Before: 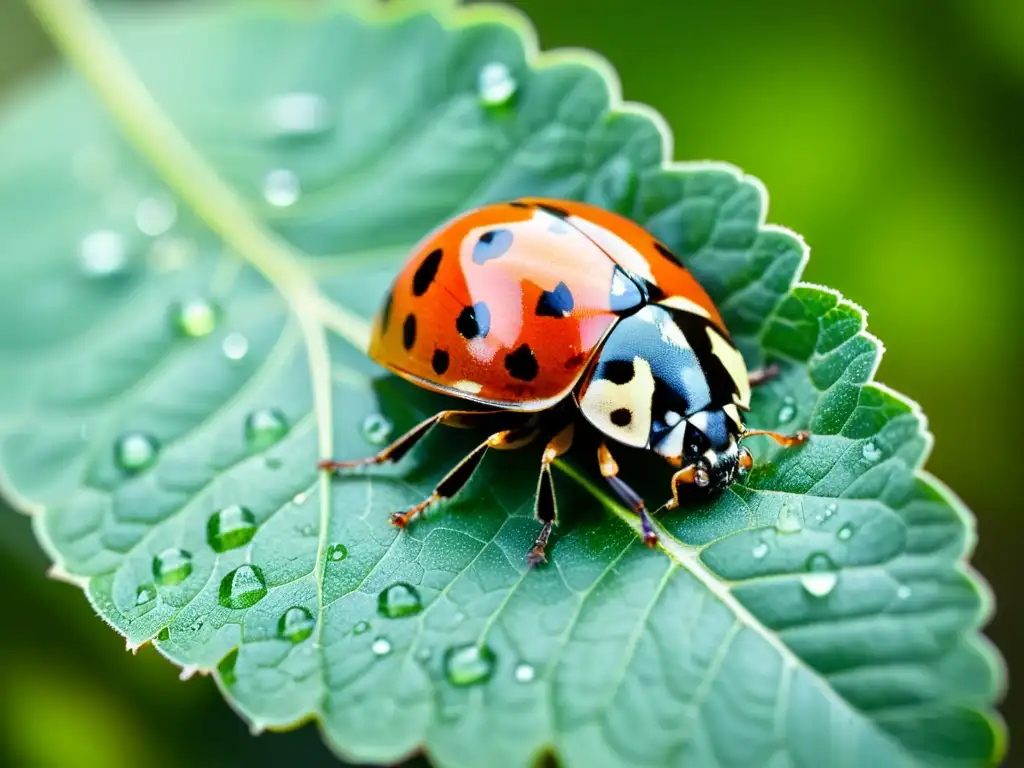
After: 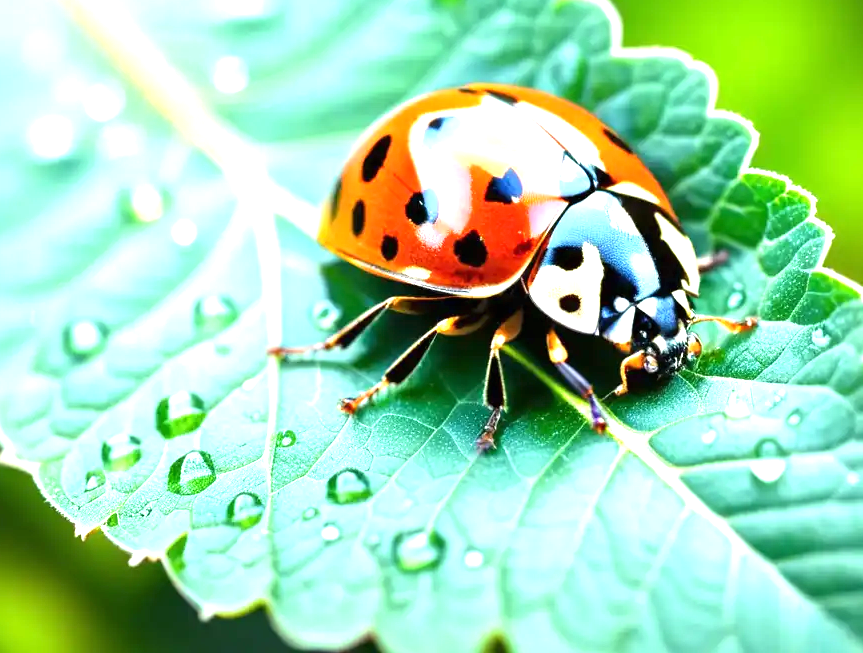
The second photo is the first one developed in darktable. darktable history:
exposure: black level correction 0, exposure 1.2 EV, compensate highlight preservation false
crop and rotate: left 4.996%, top 14.928%, right 10.64%
